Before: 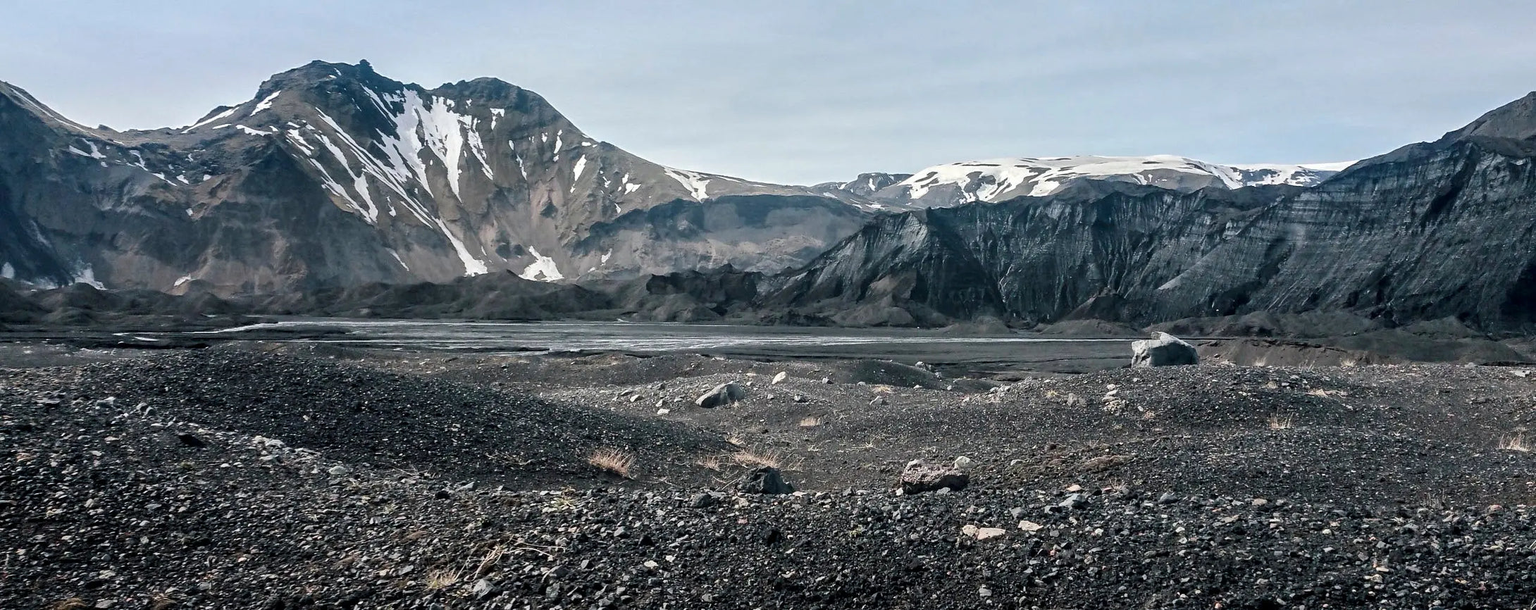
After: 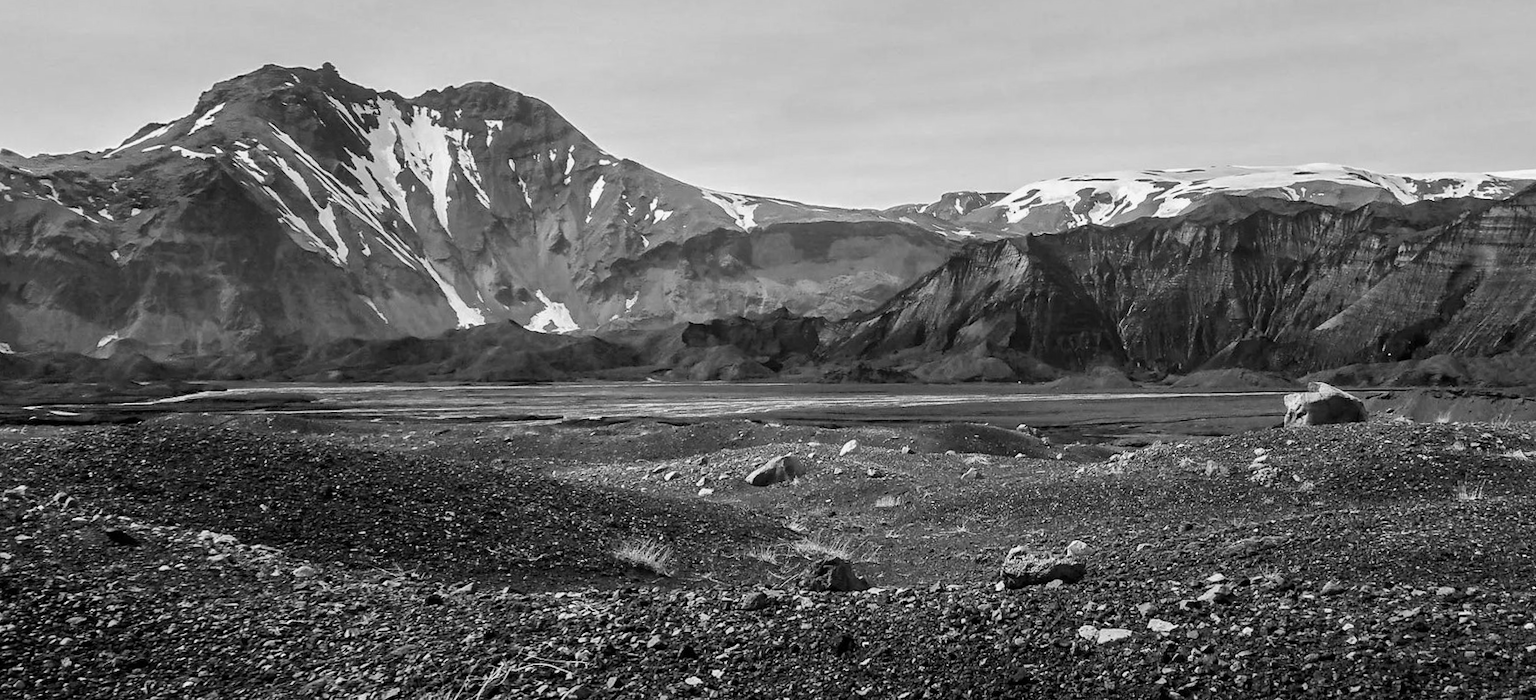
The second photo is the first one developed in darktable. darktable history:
crop and rotate: angle 1°, left 4.281%, top 0.642%, right 11.383%, bottom 2.486%
monochrome: a -35.87, b 49.73, size 1.7
